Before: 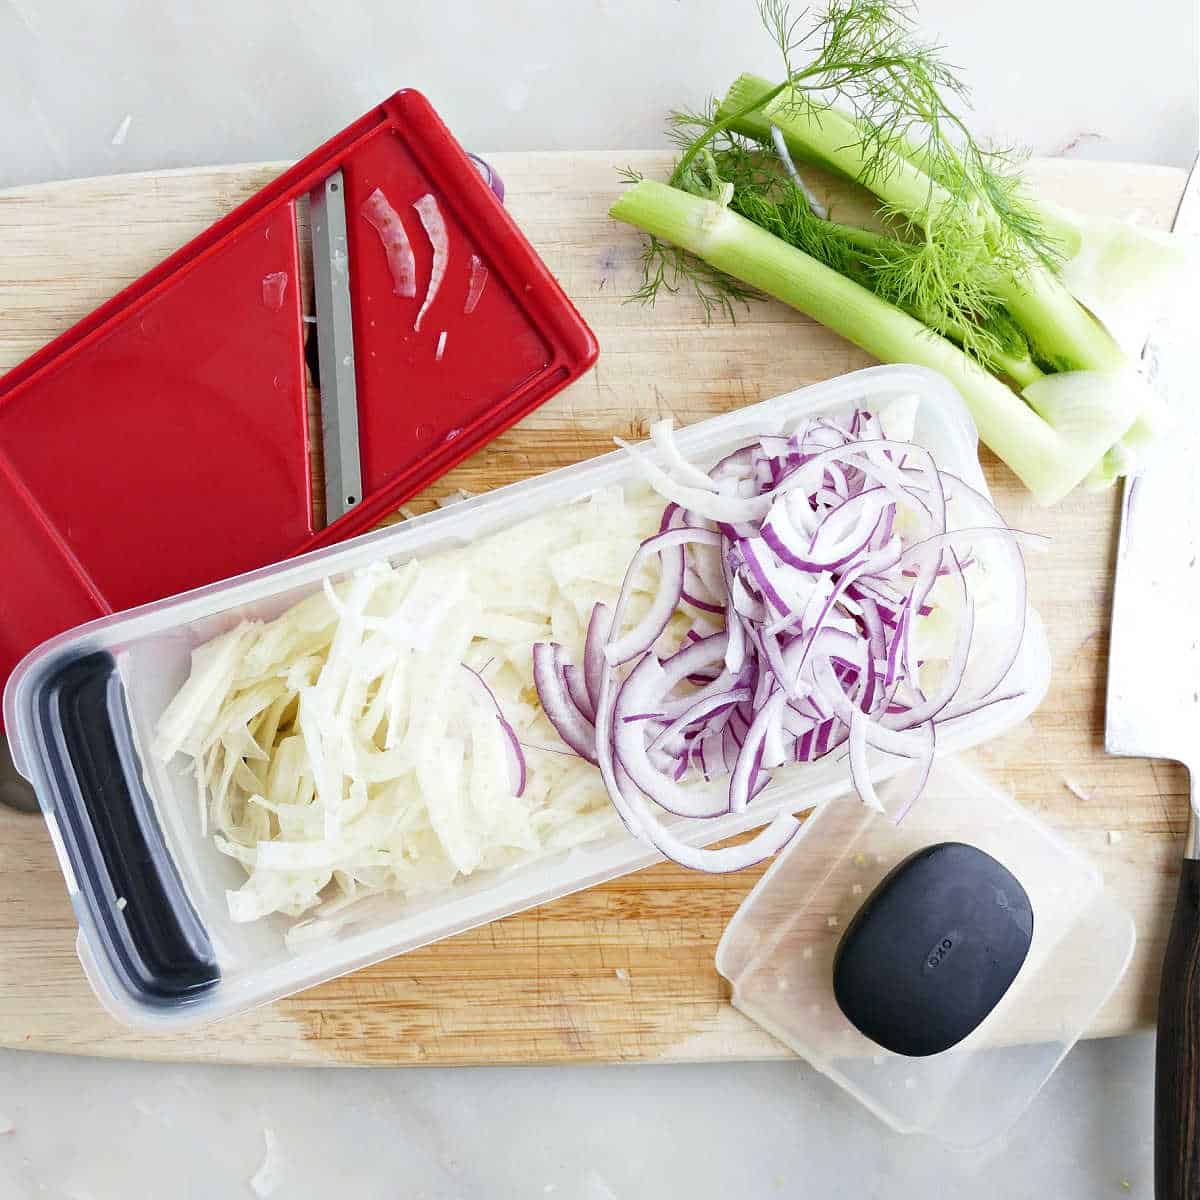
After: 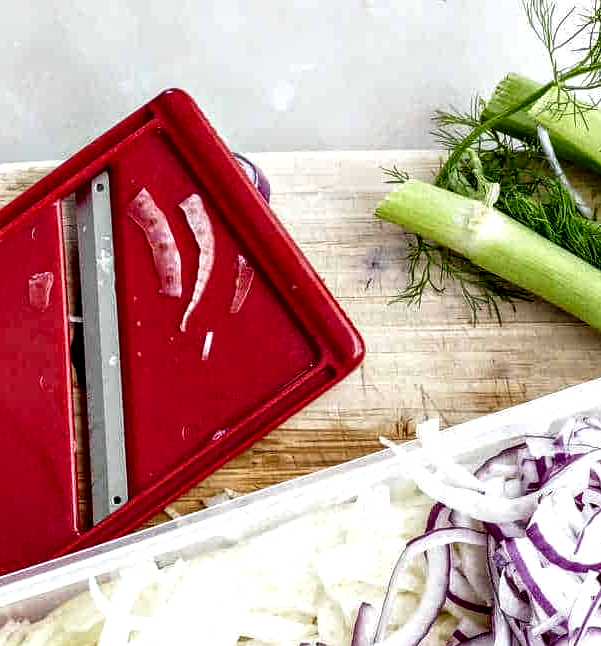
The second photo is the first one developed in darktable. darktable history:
local contrast: detail 204%
crop: left 19.501%, right 30.409%, bottom 46.163%
